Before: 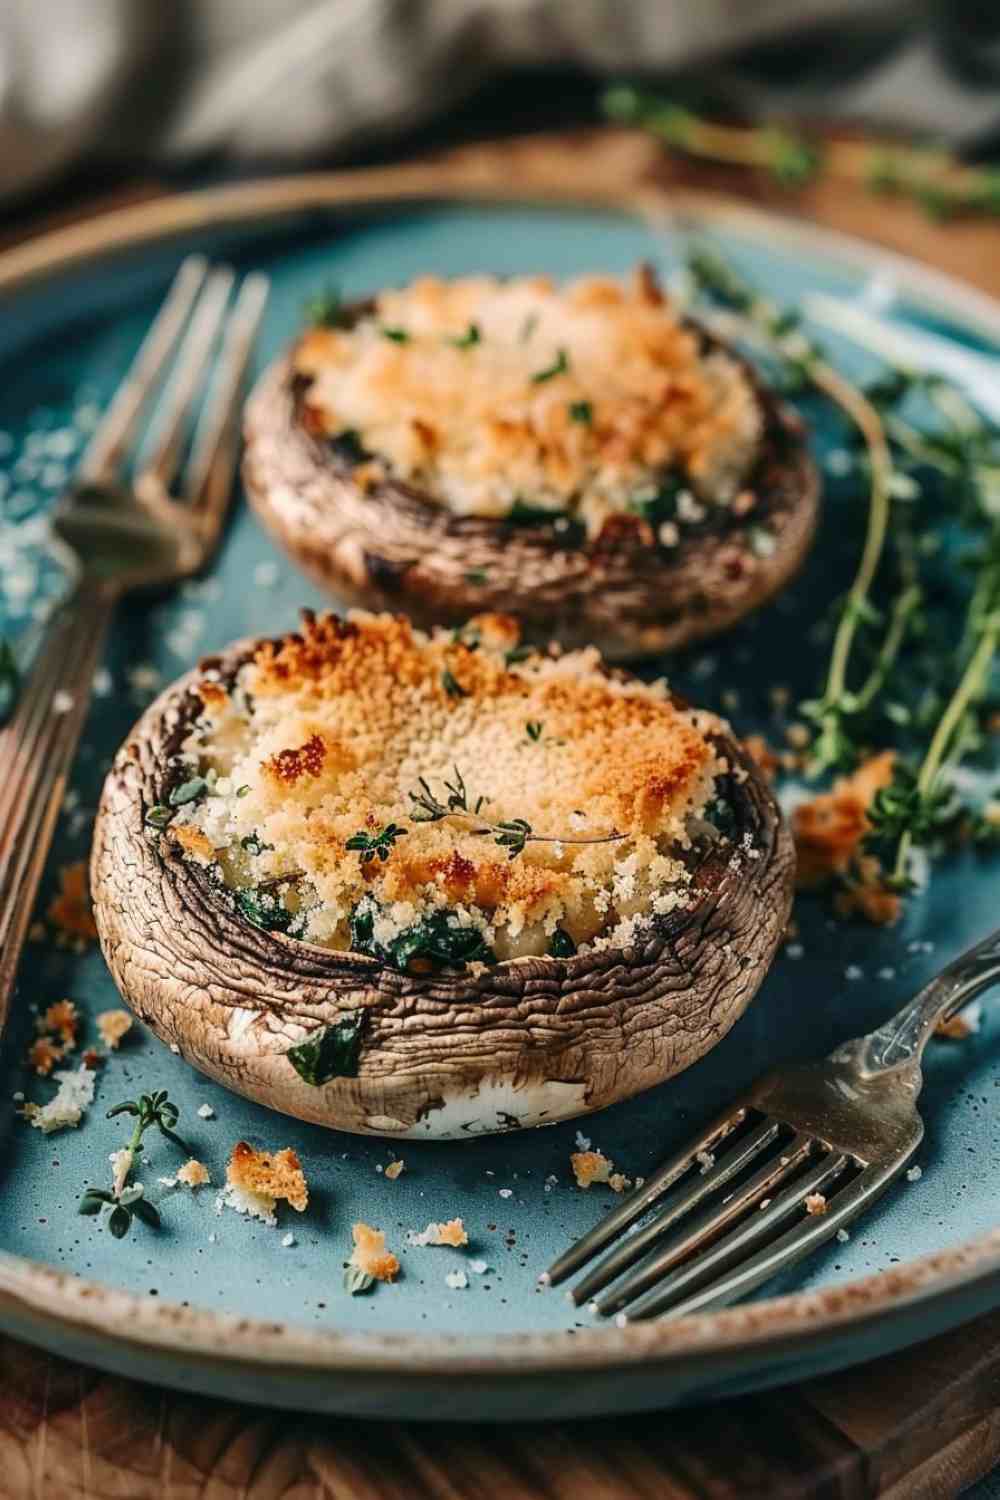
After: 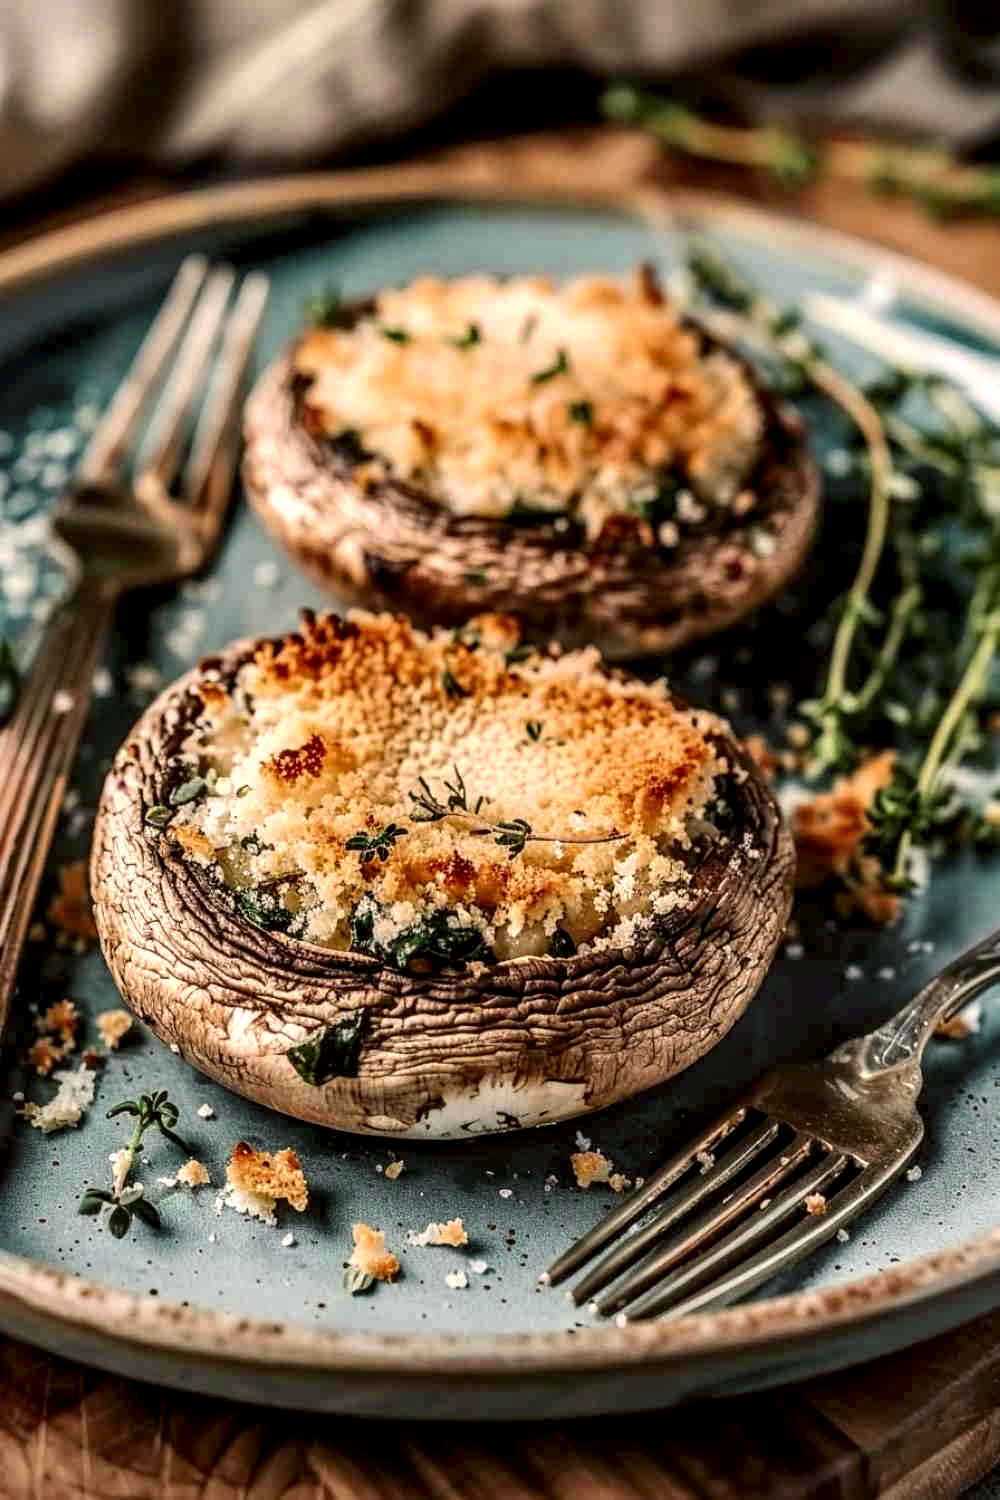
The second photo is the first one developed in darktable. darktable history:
color correction: highlights a* 6.27, highlights b* 8.19, shadows a* 5.94, shadows b* 7.23, saturation 0.9
local contrast: detail 160%
